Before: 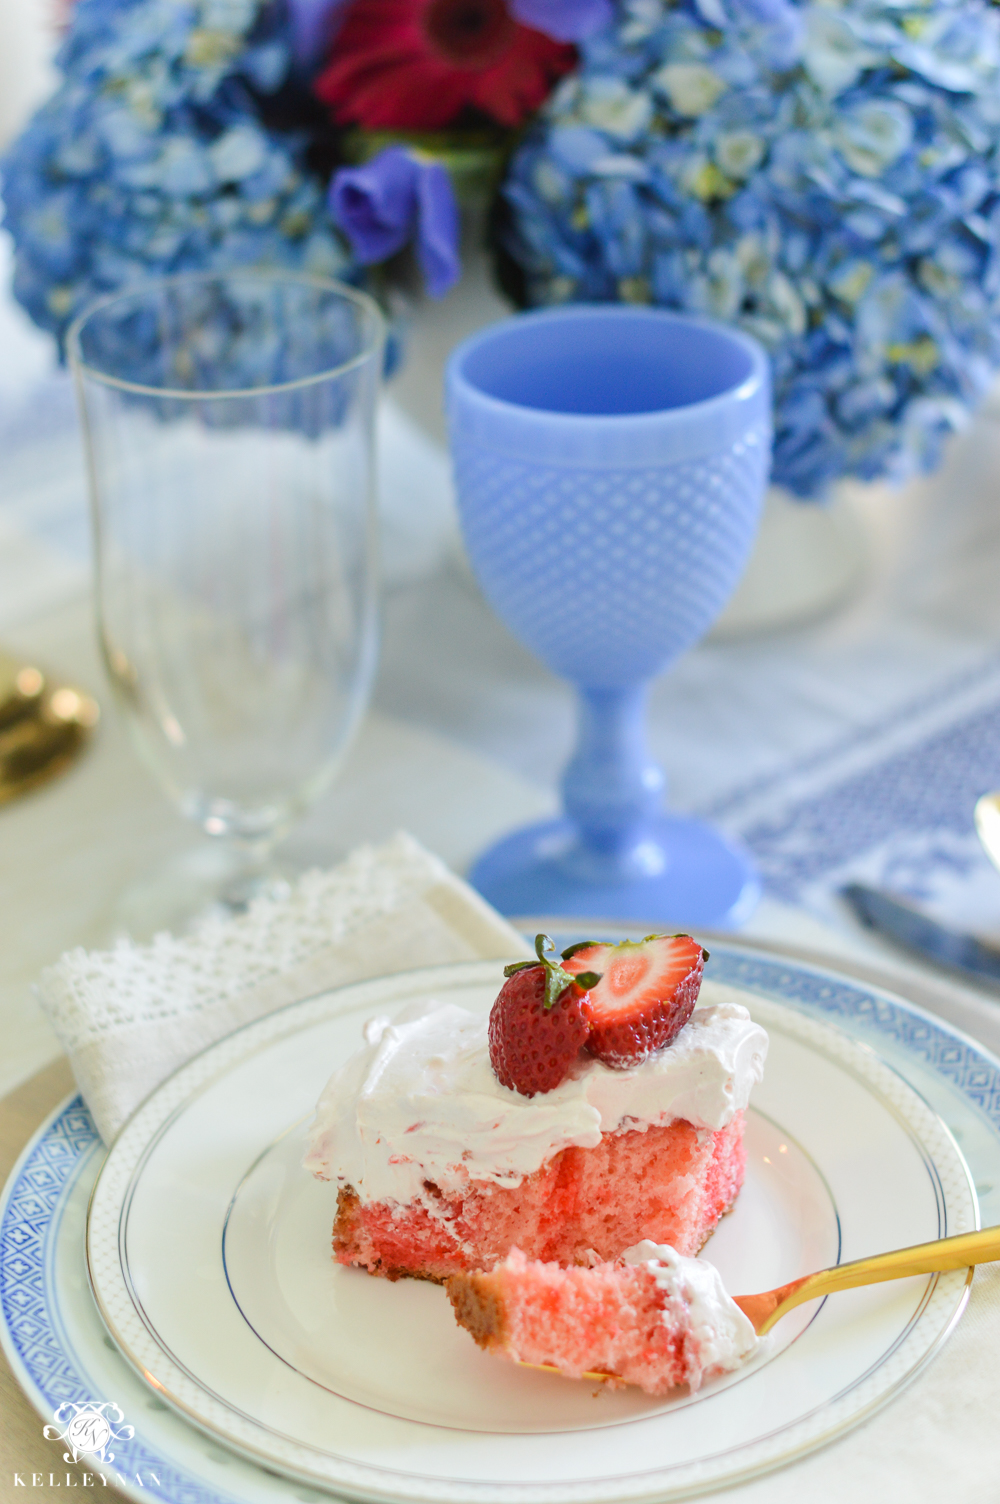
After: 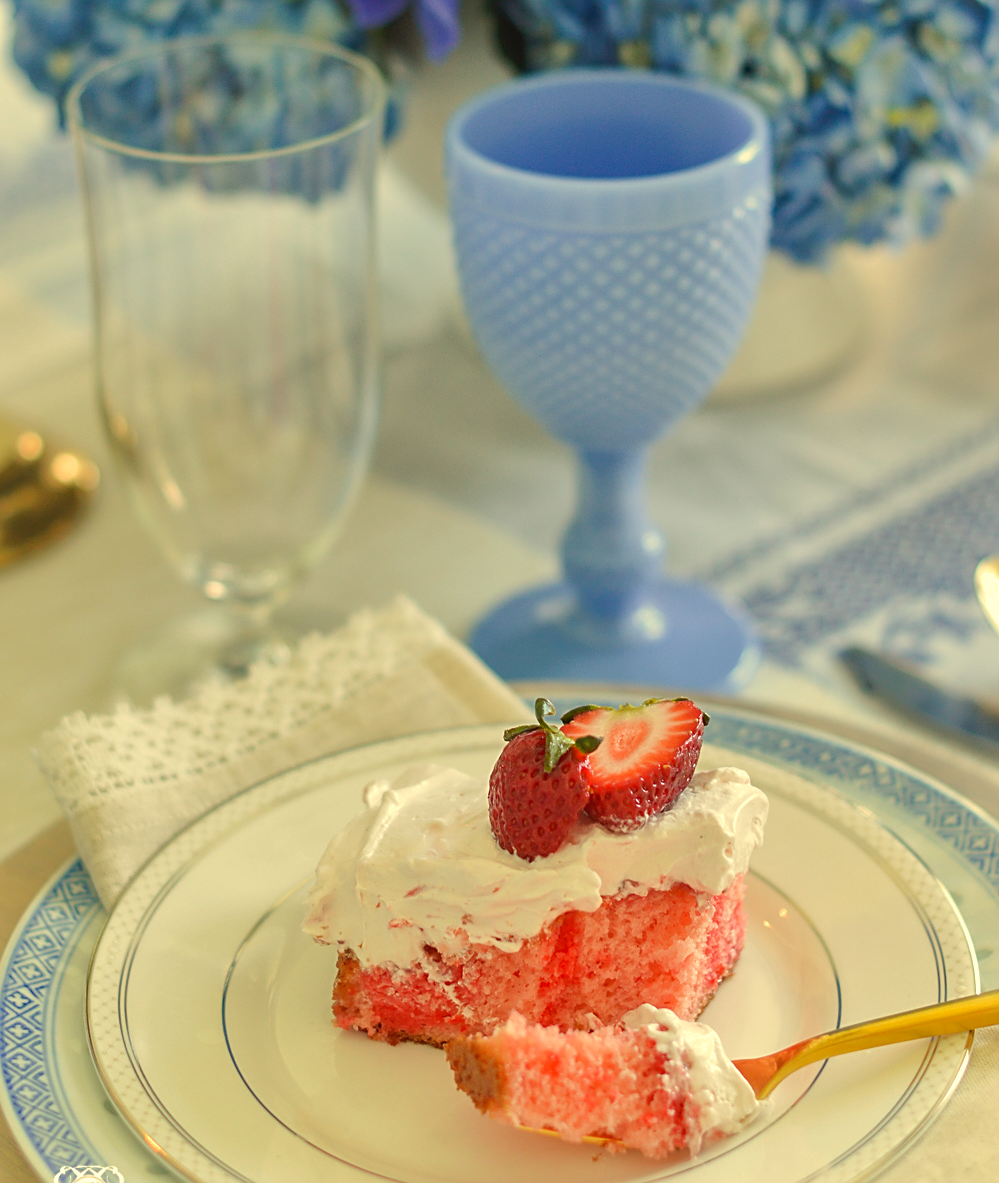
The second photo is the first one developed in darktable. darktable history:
crop and rotate: top 15.774%, bottom 5.506%
sharpen: on, module defaults
shadows and highlights: on, module defaults
white balance: red 1.08, blue 0.791
